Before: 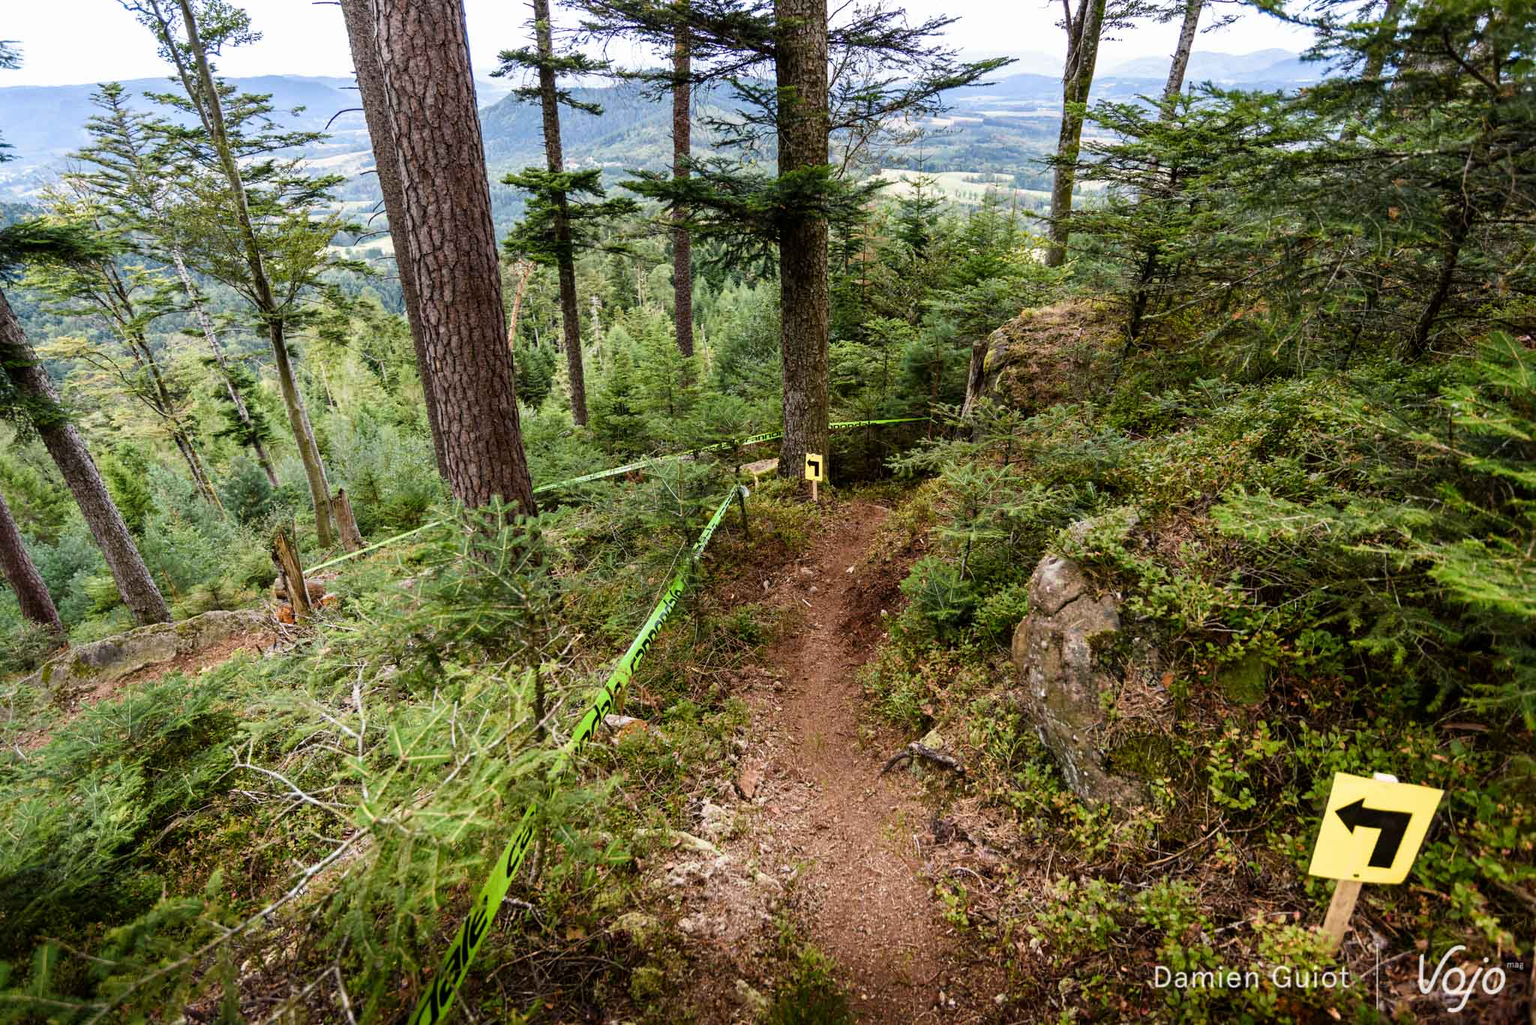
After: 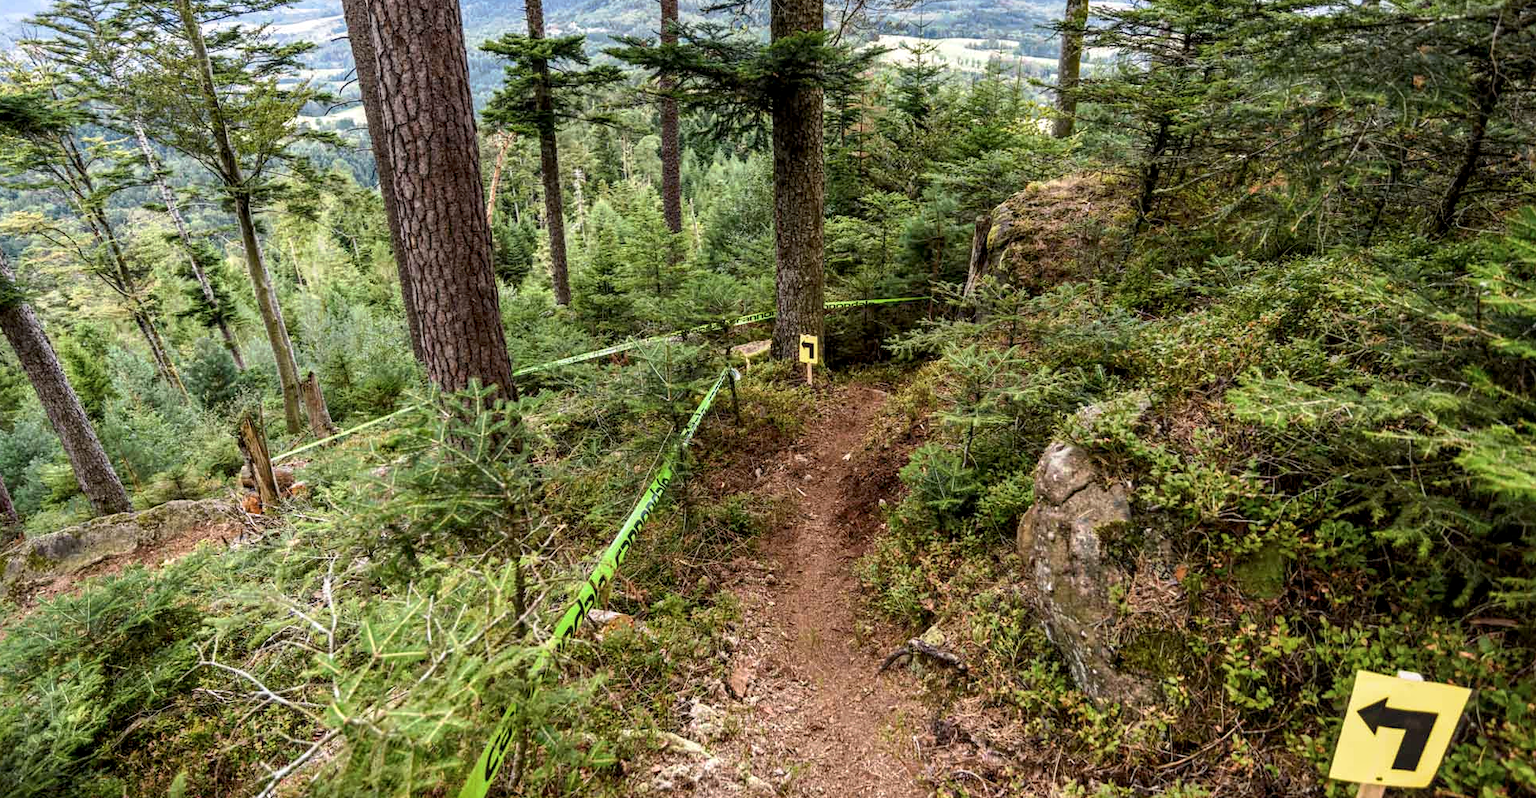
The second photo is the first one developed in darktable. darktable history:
tone curve: curves: ch0 [(0, 0) (0.003, 0.005) (0.011, 0.019) (0.025, 0.04) (0.044, 0.064) (0.069, 0.095) (0.1, 0.129) (0.136, 0.169) (0.177, 0.207) (0.224, 0.247) (0.277, 0.298) (0.335, 0.354) (0.399, 0.416) (0.468, 0.478) (0.543, 0.553) (0.623, 0.634) (0.709, 0.709) (0.801, 0.817) (0.898, 0.912) (1, 1)], preserve colors none
local contrast: detail 130%
crop and rotate: left 2.991%, top 13.302%, right 1.981%, bottom 12.636%
